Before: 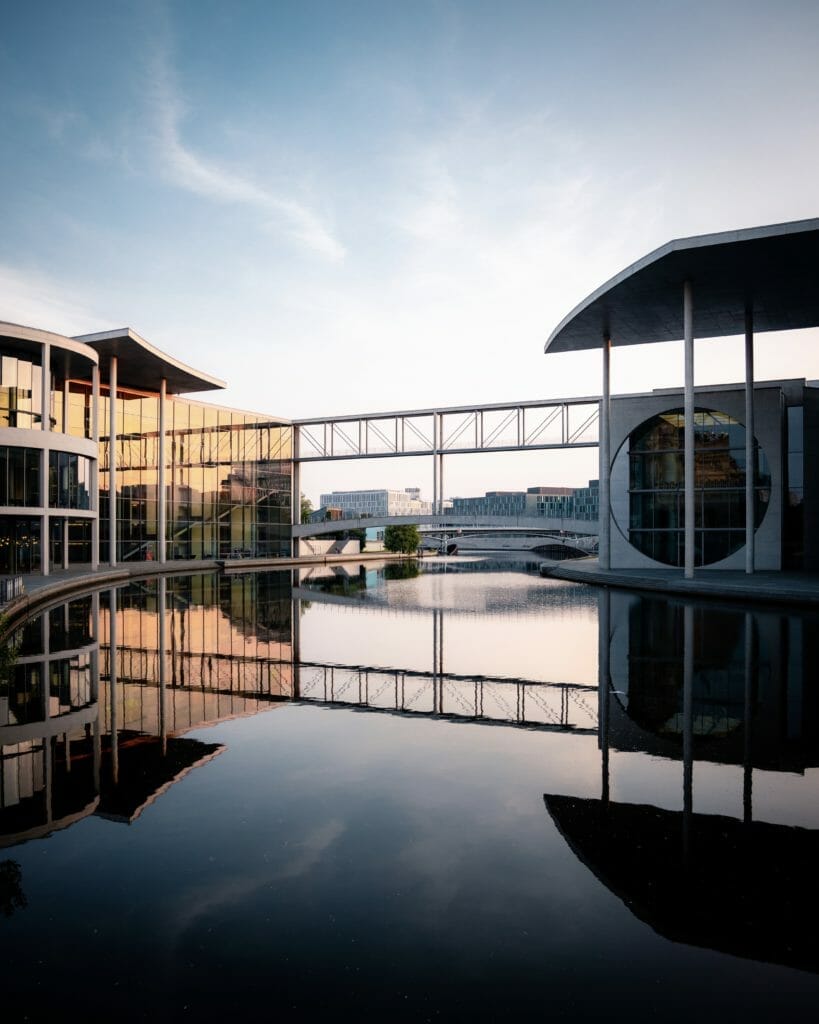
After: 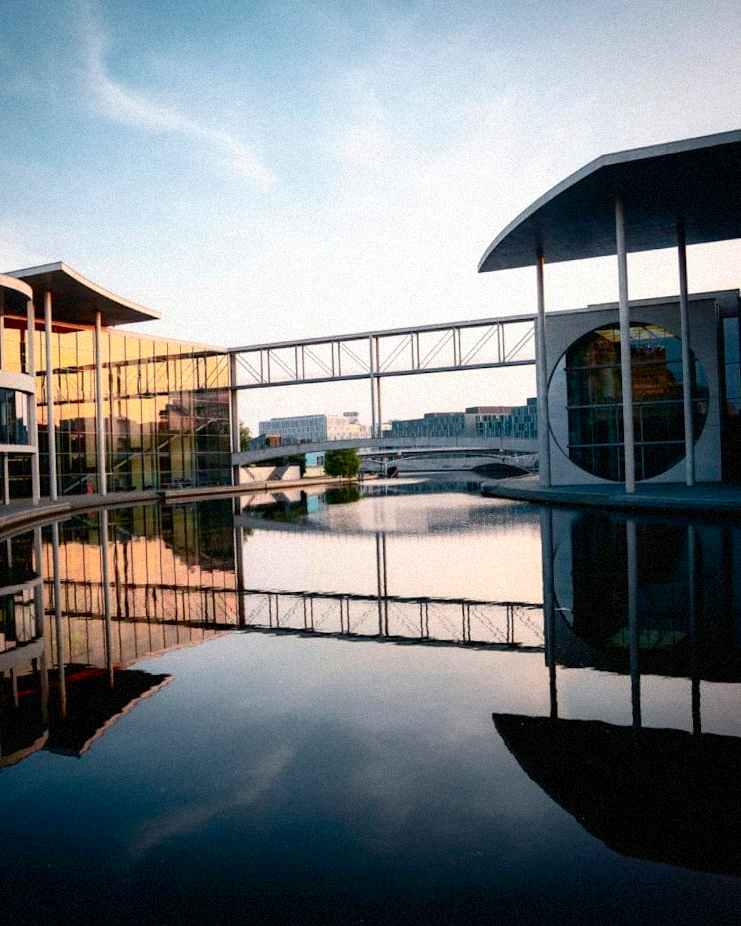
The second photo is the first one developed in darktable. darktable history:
contrast brightness saturation: contrast 0.28
crop and rotate: angle 1.96°, left 5.673%, top 5.673%
grain: mid-tones bias 0%
shadows and highlights: on, module defaults
